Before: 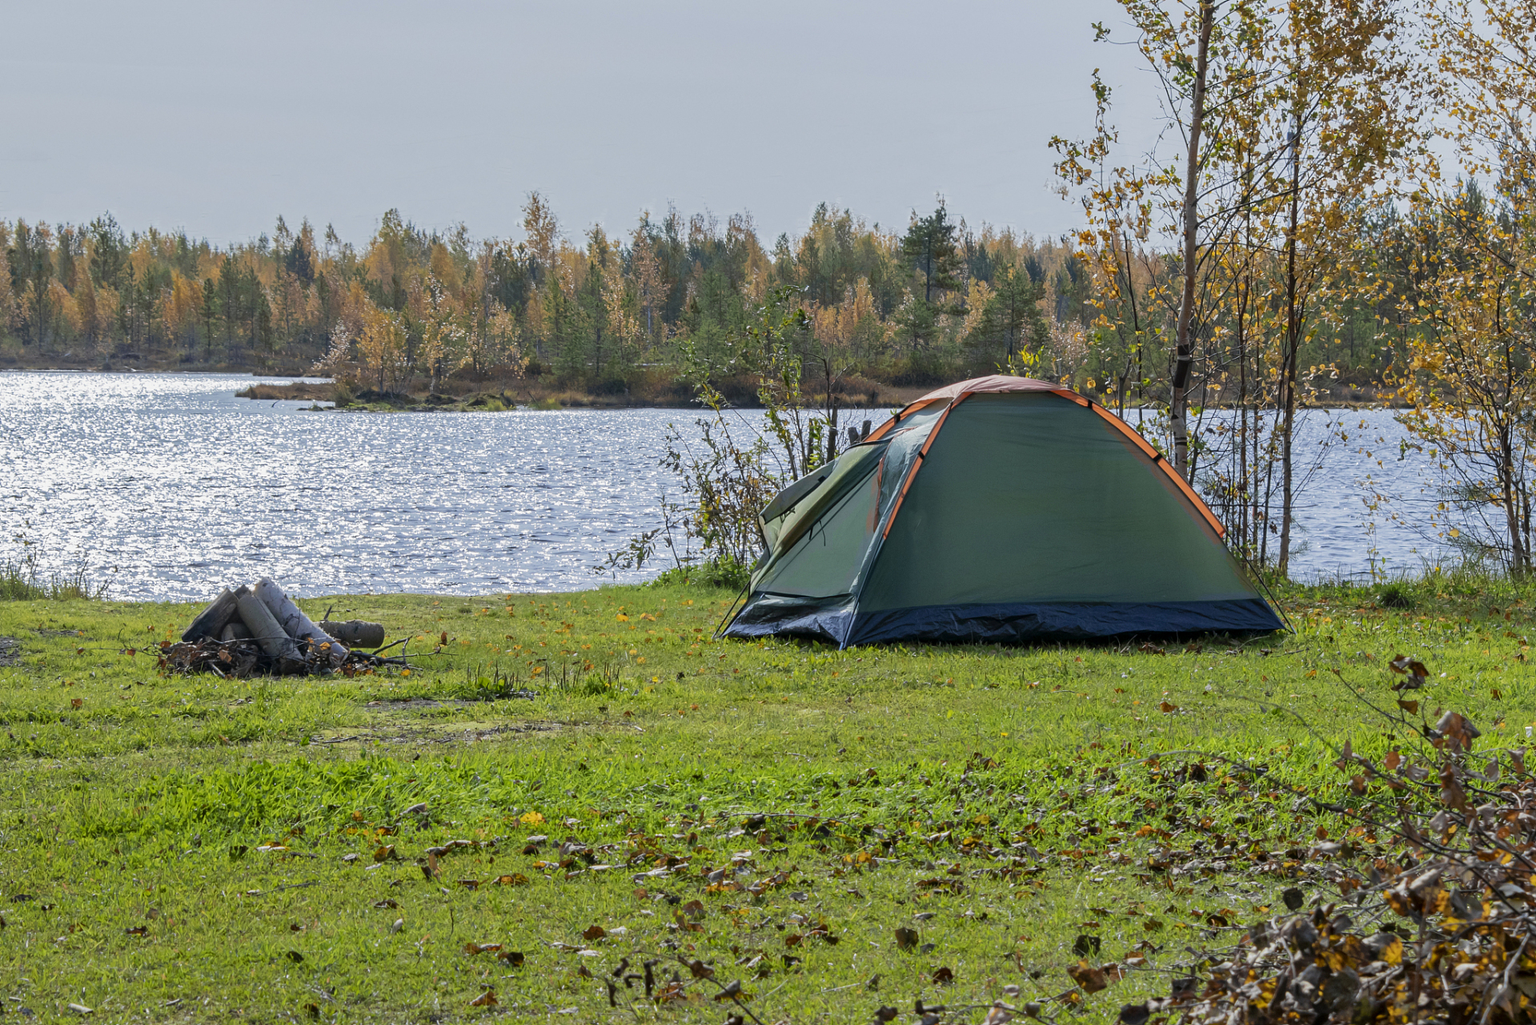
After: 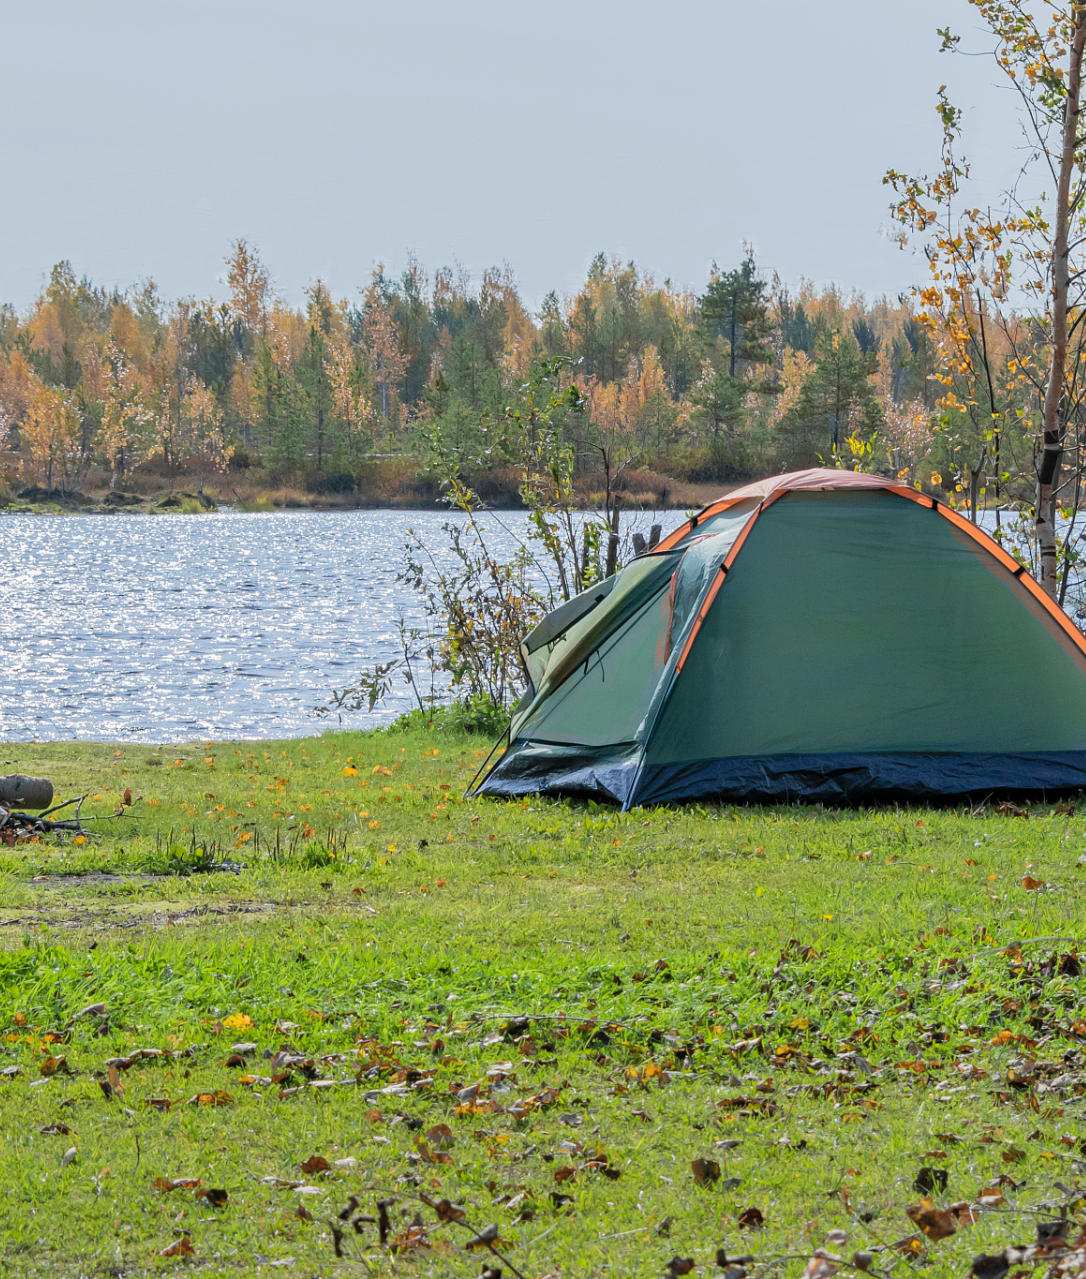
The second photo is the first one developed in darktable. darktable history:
crop and rotate: left 22.347%, right 21.025%
contrast brightness saturation: brightness 0.123
